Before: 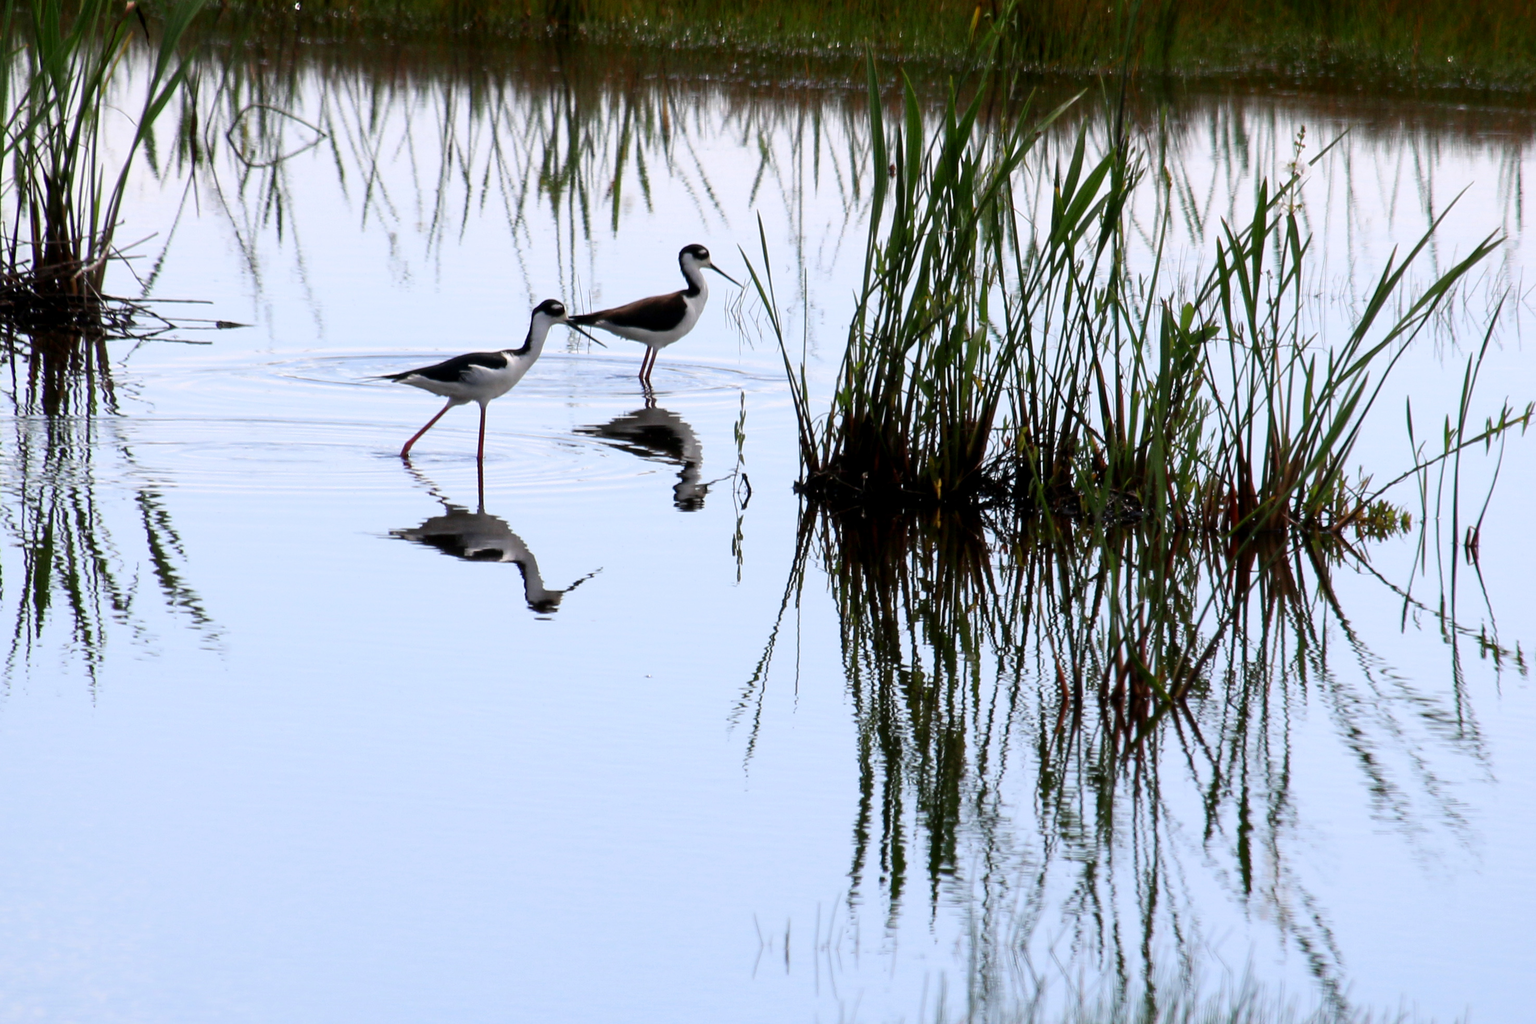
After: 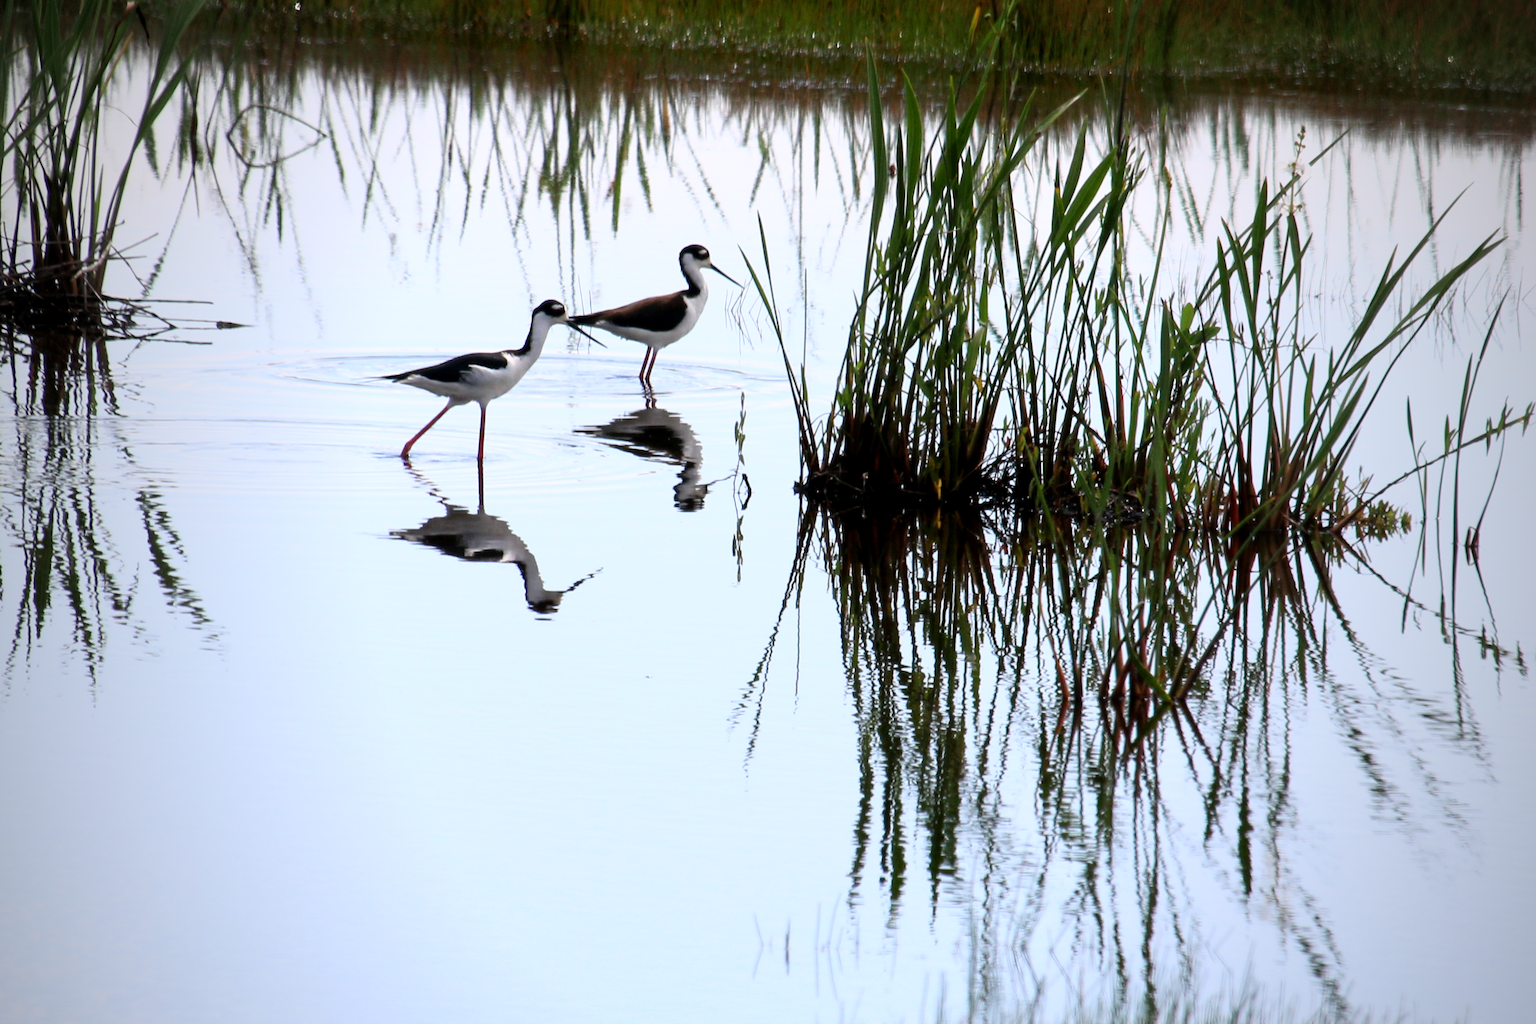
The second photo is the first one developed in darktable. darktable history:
base curve: curves: ch0 [(0, 0) (0.688, 0.865) (1, 1)]
tone equalizer: -7 EV 0.199 EV, -6 EV 0.098 EV, -5 EV 0.11 EV, -4 EV 0.05 EV, -2 EV -0.02 EV, -1 EV -0.027 EV, +0 EV -0.069 EV, edges refinement/feathering 500, mask exposure compensation -1.57 EV, preserve details no
vignetting: fall-off start 71.95%, fall-off radius 109.32%, brightness -0.708, saturation -0.484, width/height ratio 0.729
